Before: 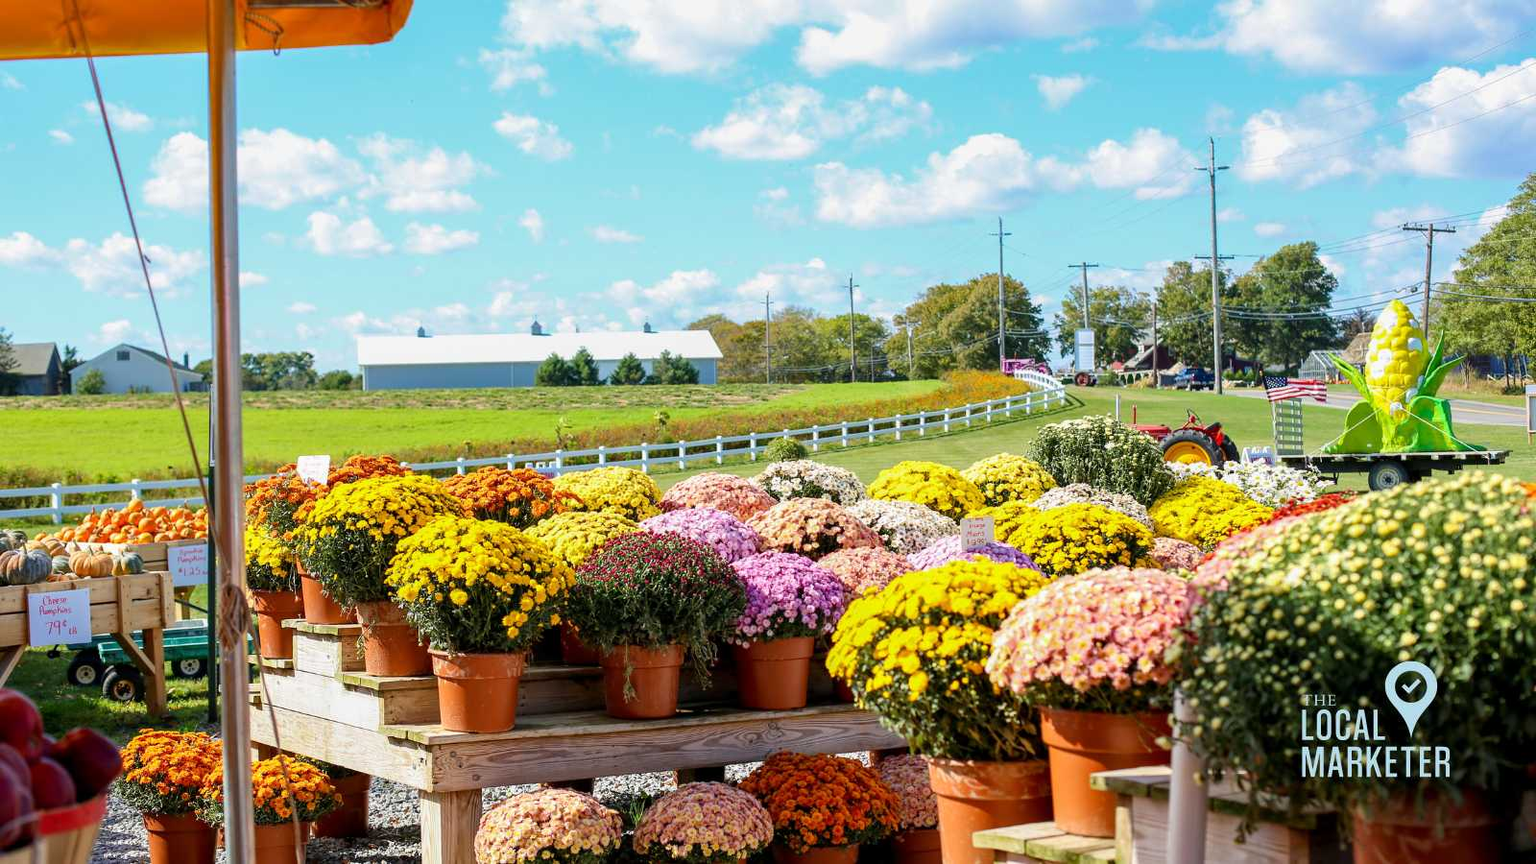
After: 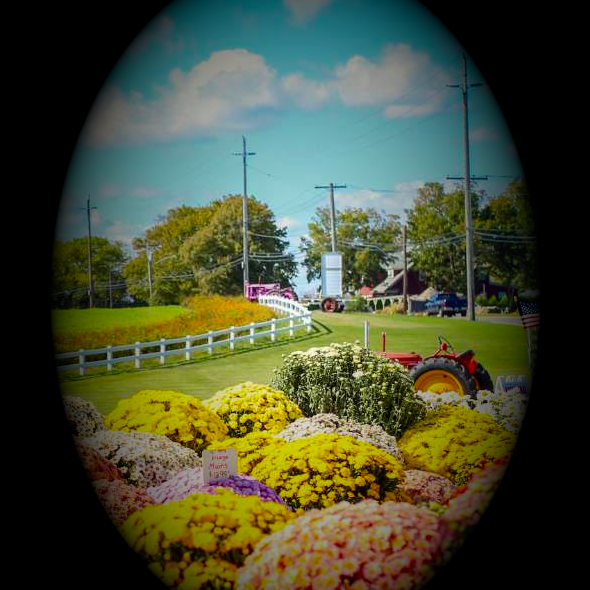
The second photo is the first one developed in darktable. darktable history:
color correction: highlights a* -0.95, highlights b* 4.5, shadows a* 3.55
vignetting: fall-off start 15.9%, fall-off radius 100%, brightness -1, saturation 0.5, width/height ratio 0.719
crop and rotate: left 49.936%, top 10.094%, right 13.136%, bottom 24.256%
